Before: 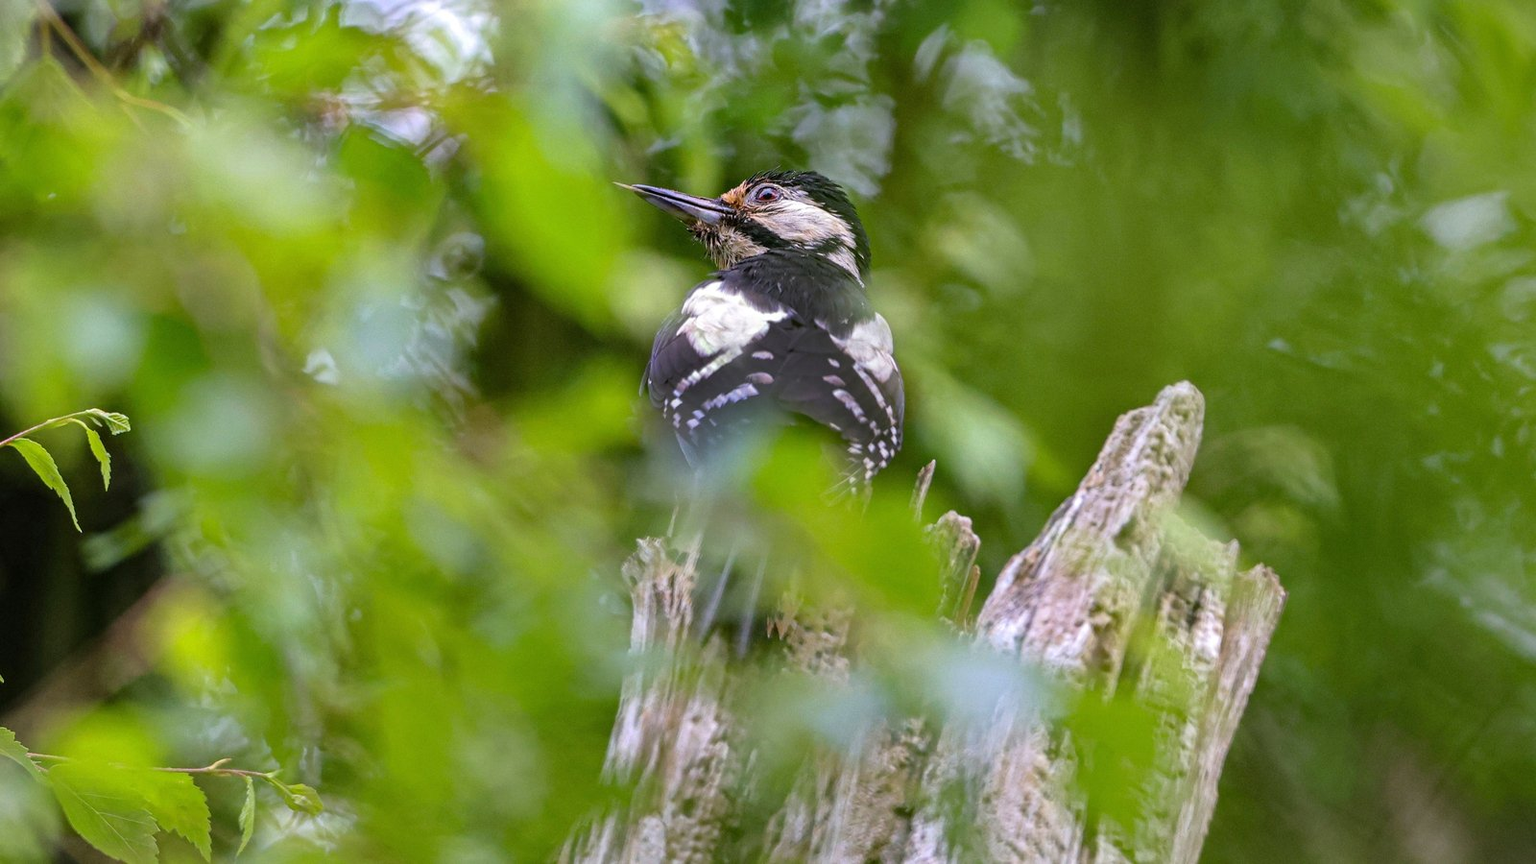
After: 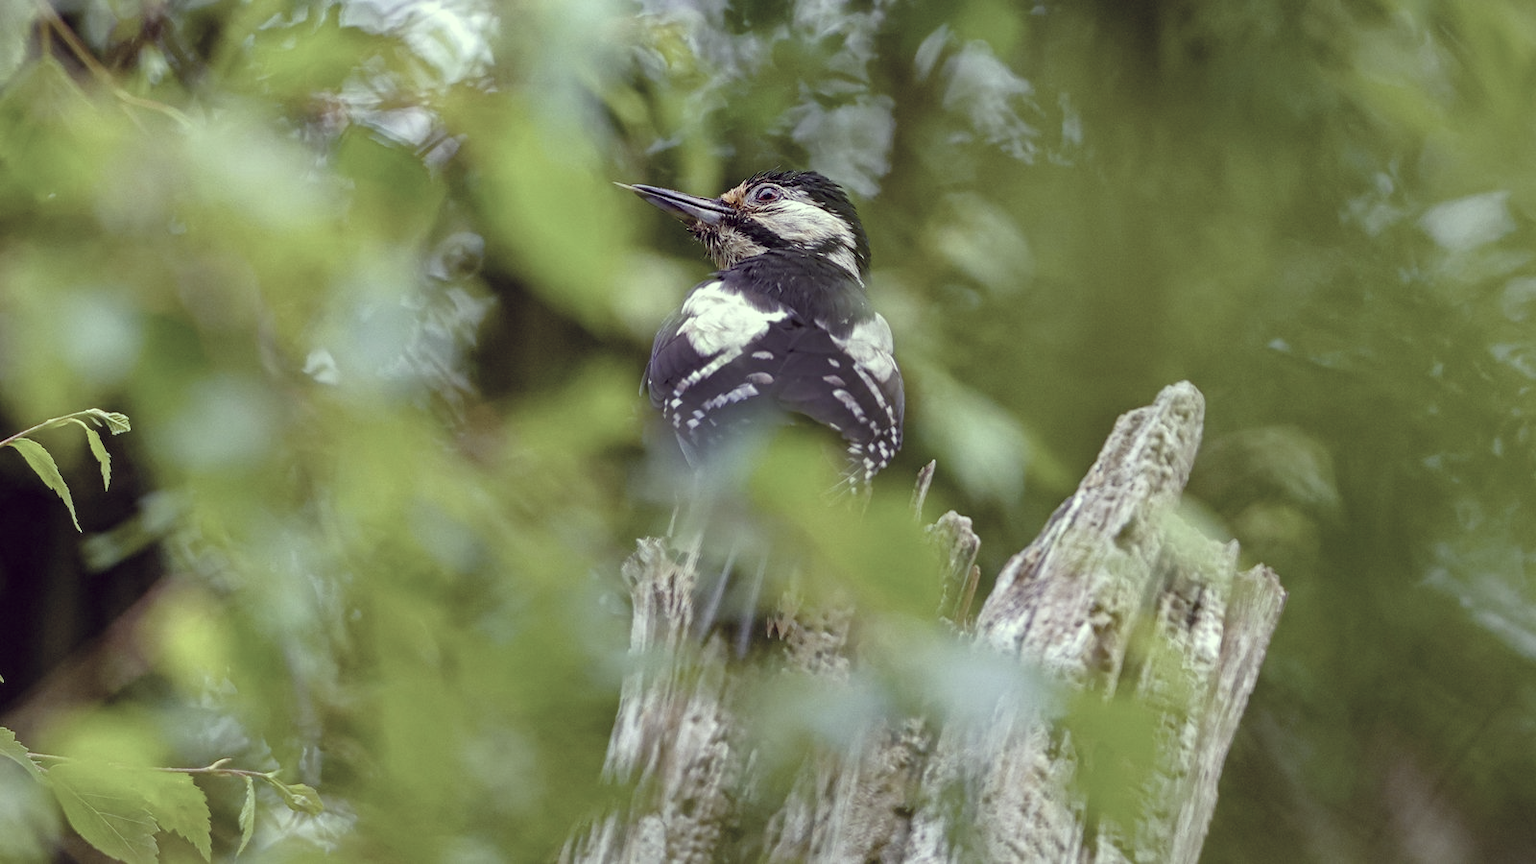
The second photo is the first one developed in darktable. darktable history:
color balance rgb: perceptual saturation grading › global saturation 20%, perceptual saturation grading › highlights -25.289%, perceptual saturation grading › shadows 50.166%
color correction: highlights a* -20.8, highlights b* 21.04, shadows a* 19.96, shadows b* -20.76, saturation 0.448
